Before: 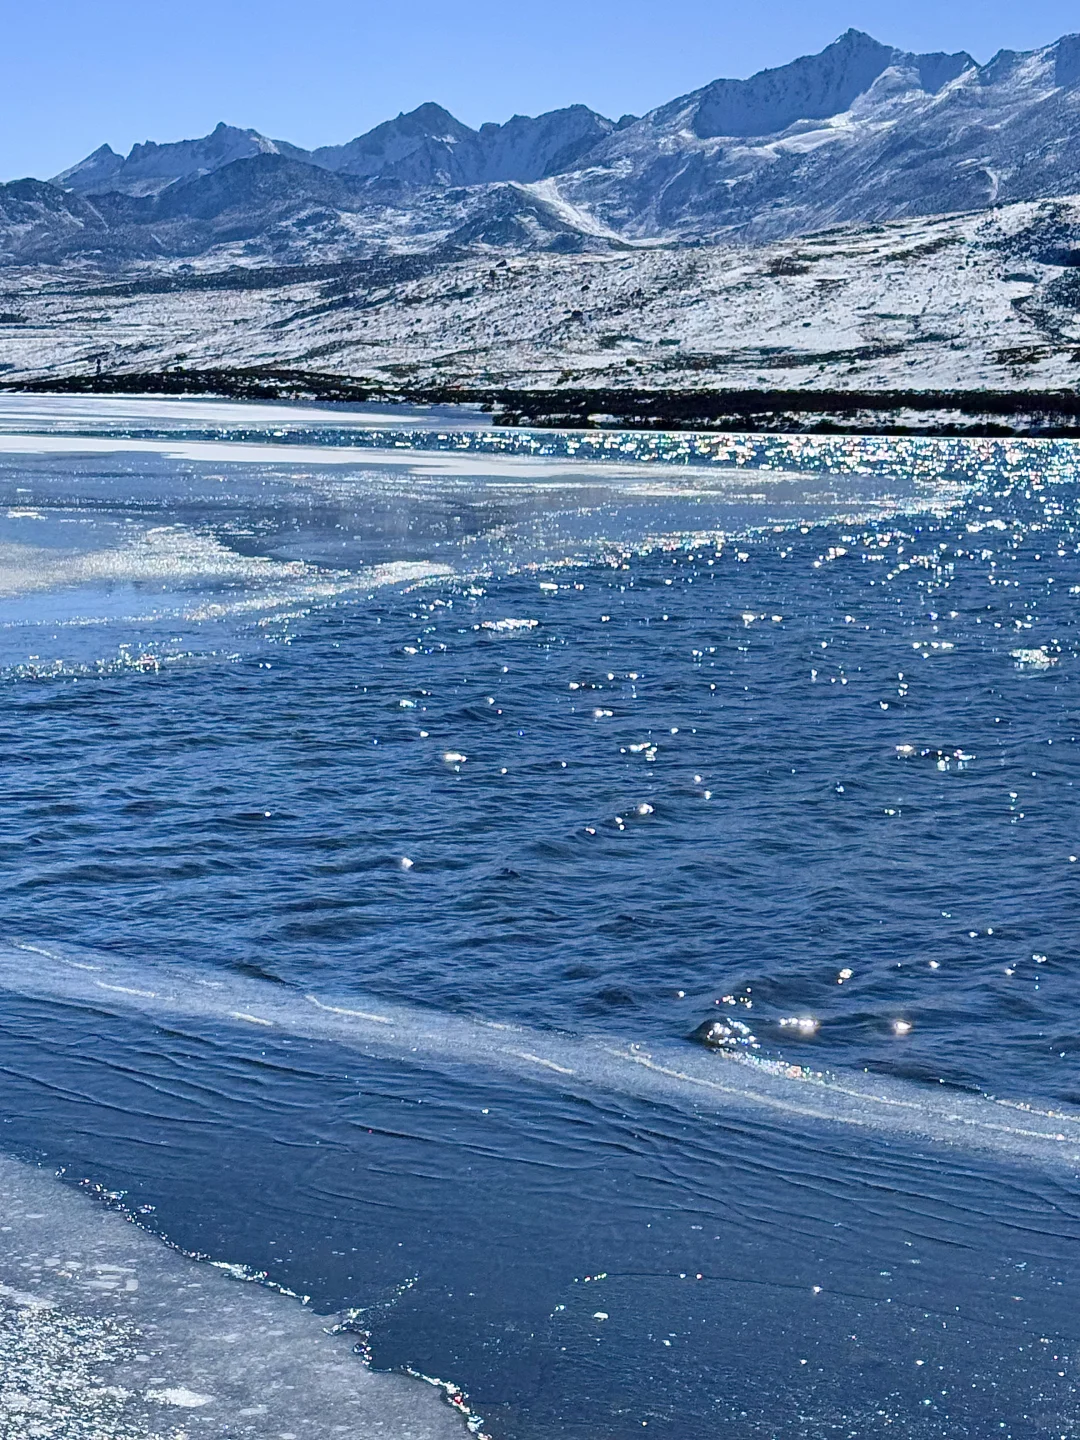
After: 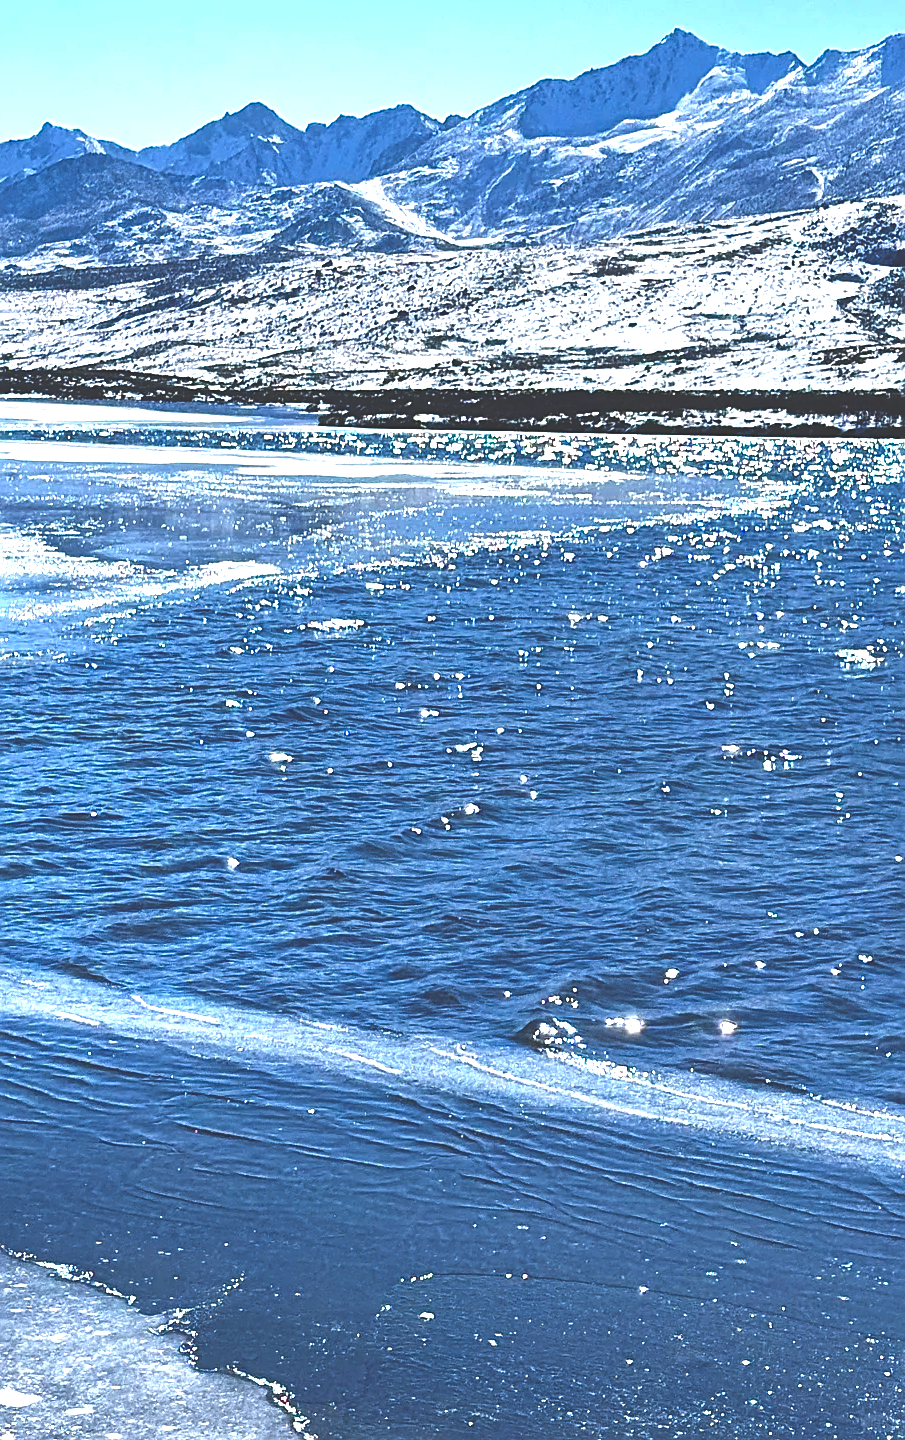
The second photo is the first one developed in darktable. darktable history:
sharpen: on, module defaults
crop: left 16.13%
color balance rgb: shadows lift › hue 85.91°, perceptual saturation grading › global saturation -1.448%, perceptual brilliance grading › global brilliance -5.045%, perceptual brilliance grading › highlights 24.602%, perceptual brilliance grading › mid-tones 6.861%, perceptual brilliance grading › shadows -5.07%, global vibrance 20%
exposure: black level correction -0.07, exposure 0.503 EV, compensate exposure bias true, compensate highlight preservation false
contrast equalizer: octaves 7, y [[0.515 ×6], [0.507 ×6], [0.425 ×6], [0 ×6], [0 ×6]], mix -0.995
levels: mode automatic
contrast brightness saturation: brightness -0.251, saturation 0.196
